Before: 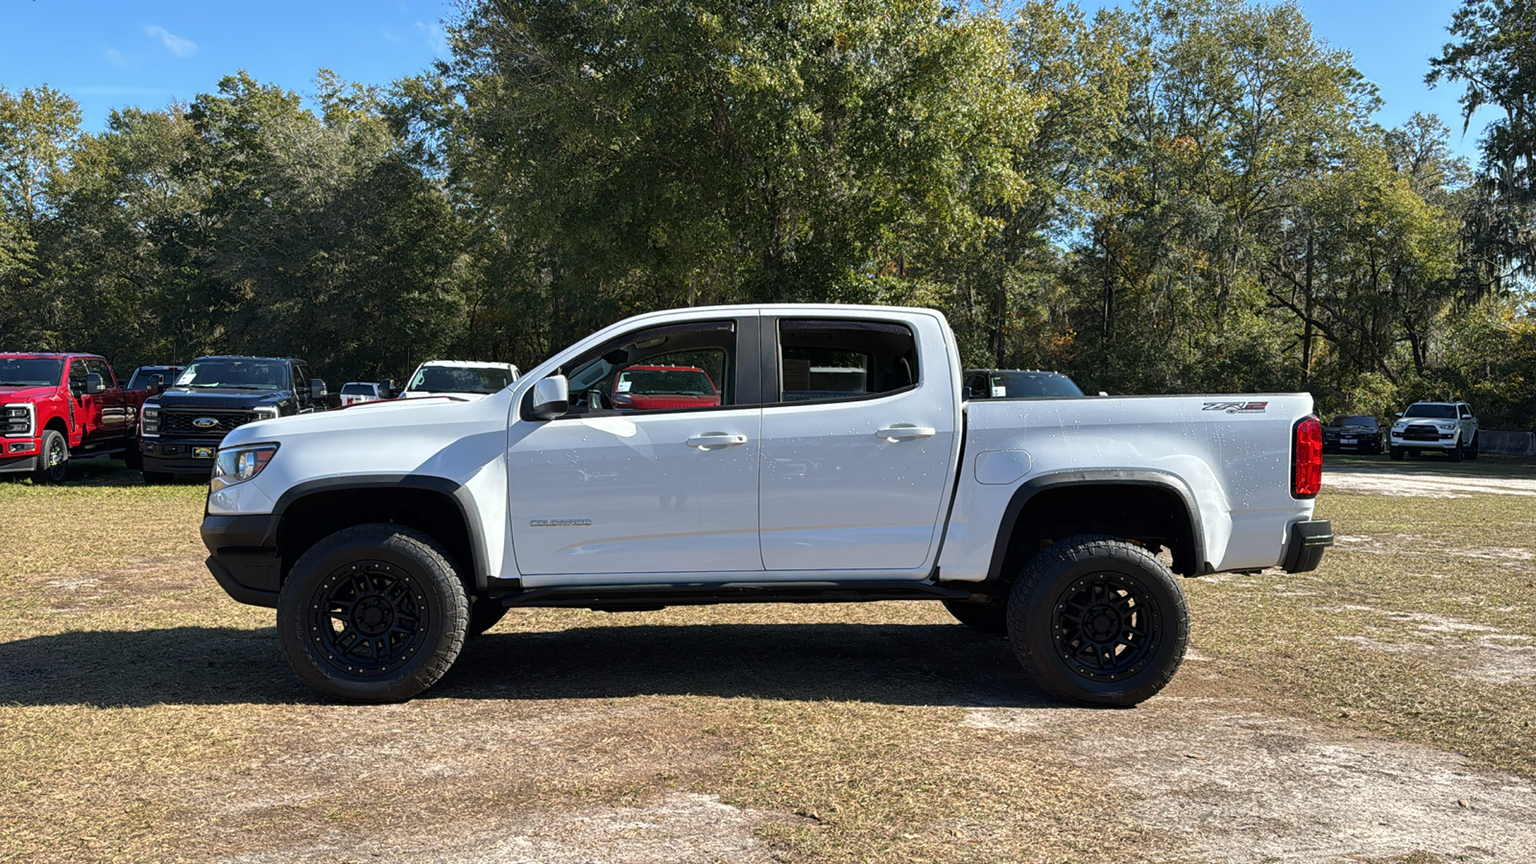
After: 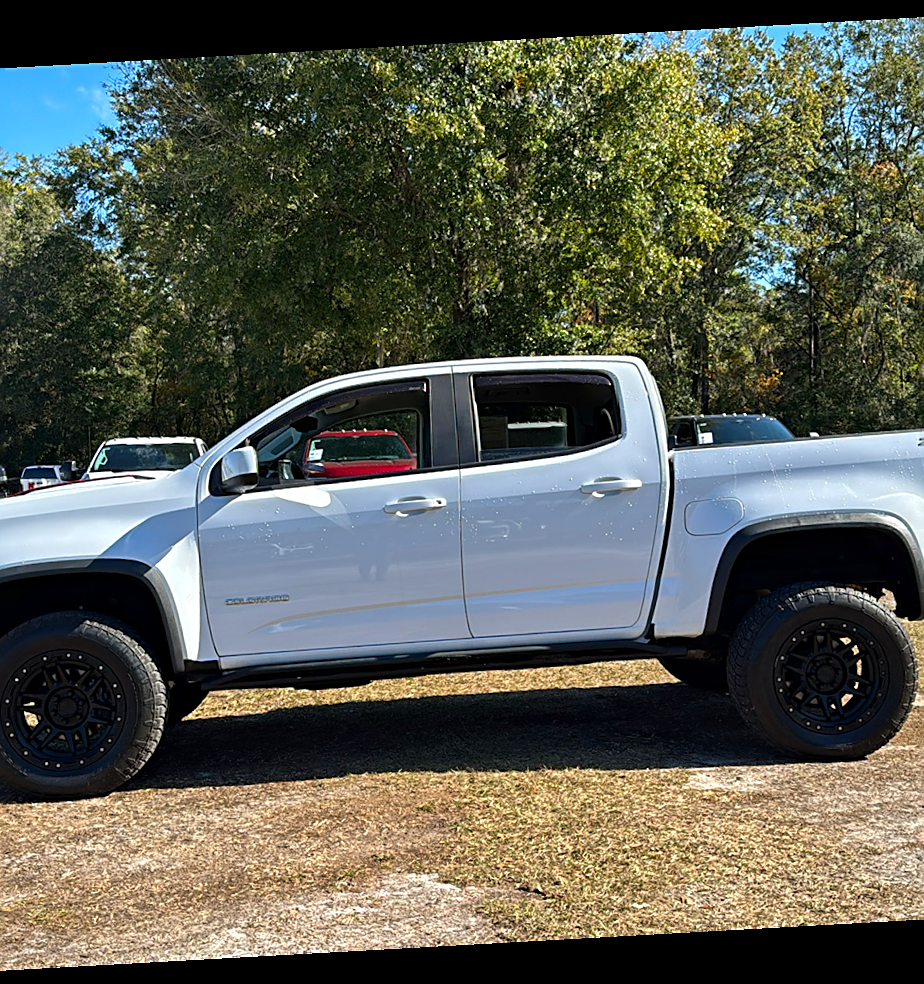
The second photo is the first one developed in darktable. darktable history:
crop: left 21.674%, right 22.086%
rotate and perspective: rotation -3.18°, automatic cropping off
contrast equalizer: y [[0.5, 0.5, 0.544, 0.569, 0.5, 0.5], [0.5 ×6], [0.5 ×6], [0 ×6], [0 ×6]]
sharpen: on, module defaults
color correction: saturation 1.32
